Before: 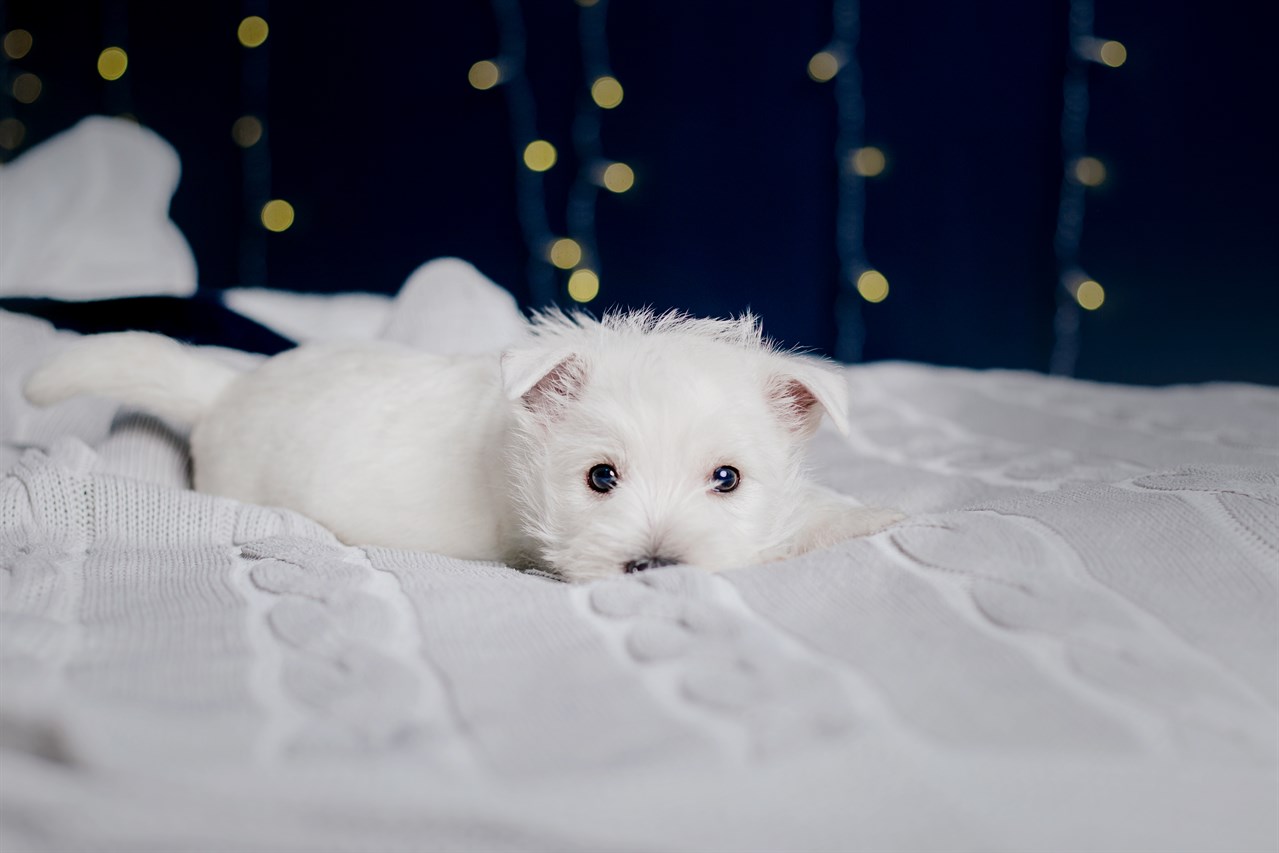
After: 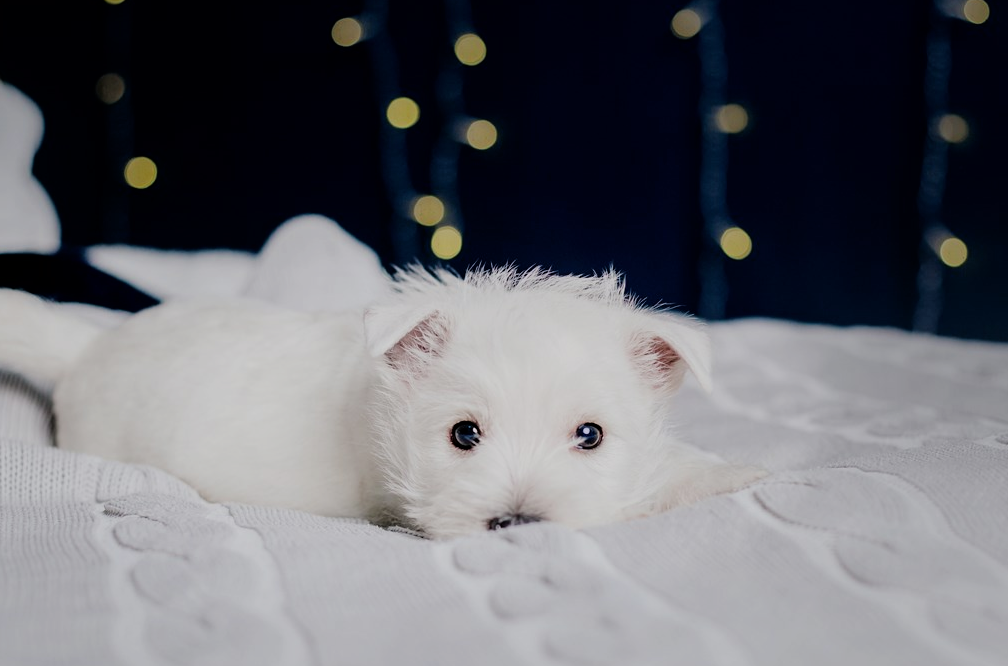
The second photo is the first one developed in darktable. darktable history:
filmic rgb: white relative exposure 3.8 EV, hardness 4.35
crop and rotate: left 10.77%, top 5.1%, right 10.41%, bottom 16.76%
